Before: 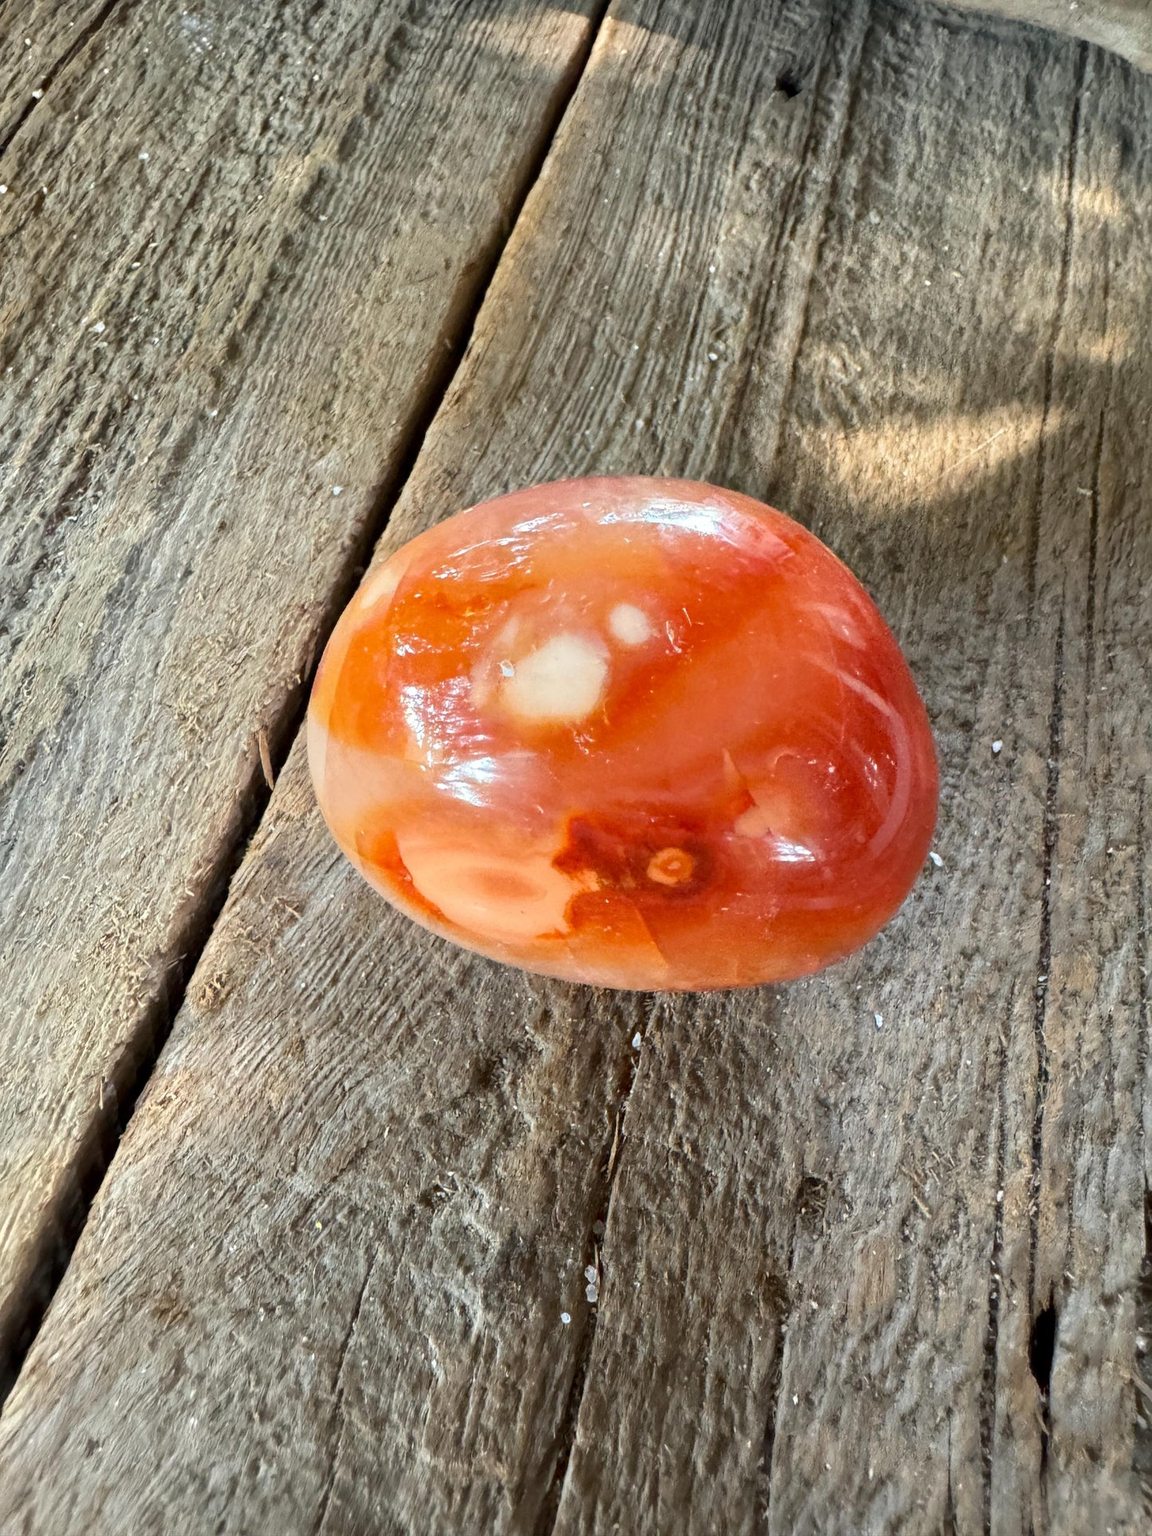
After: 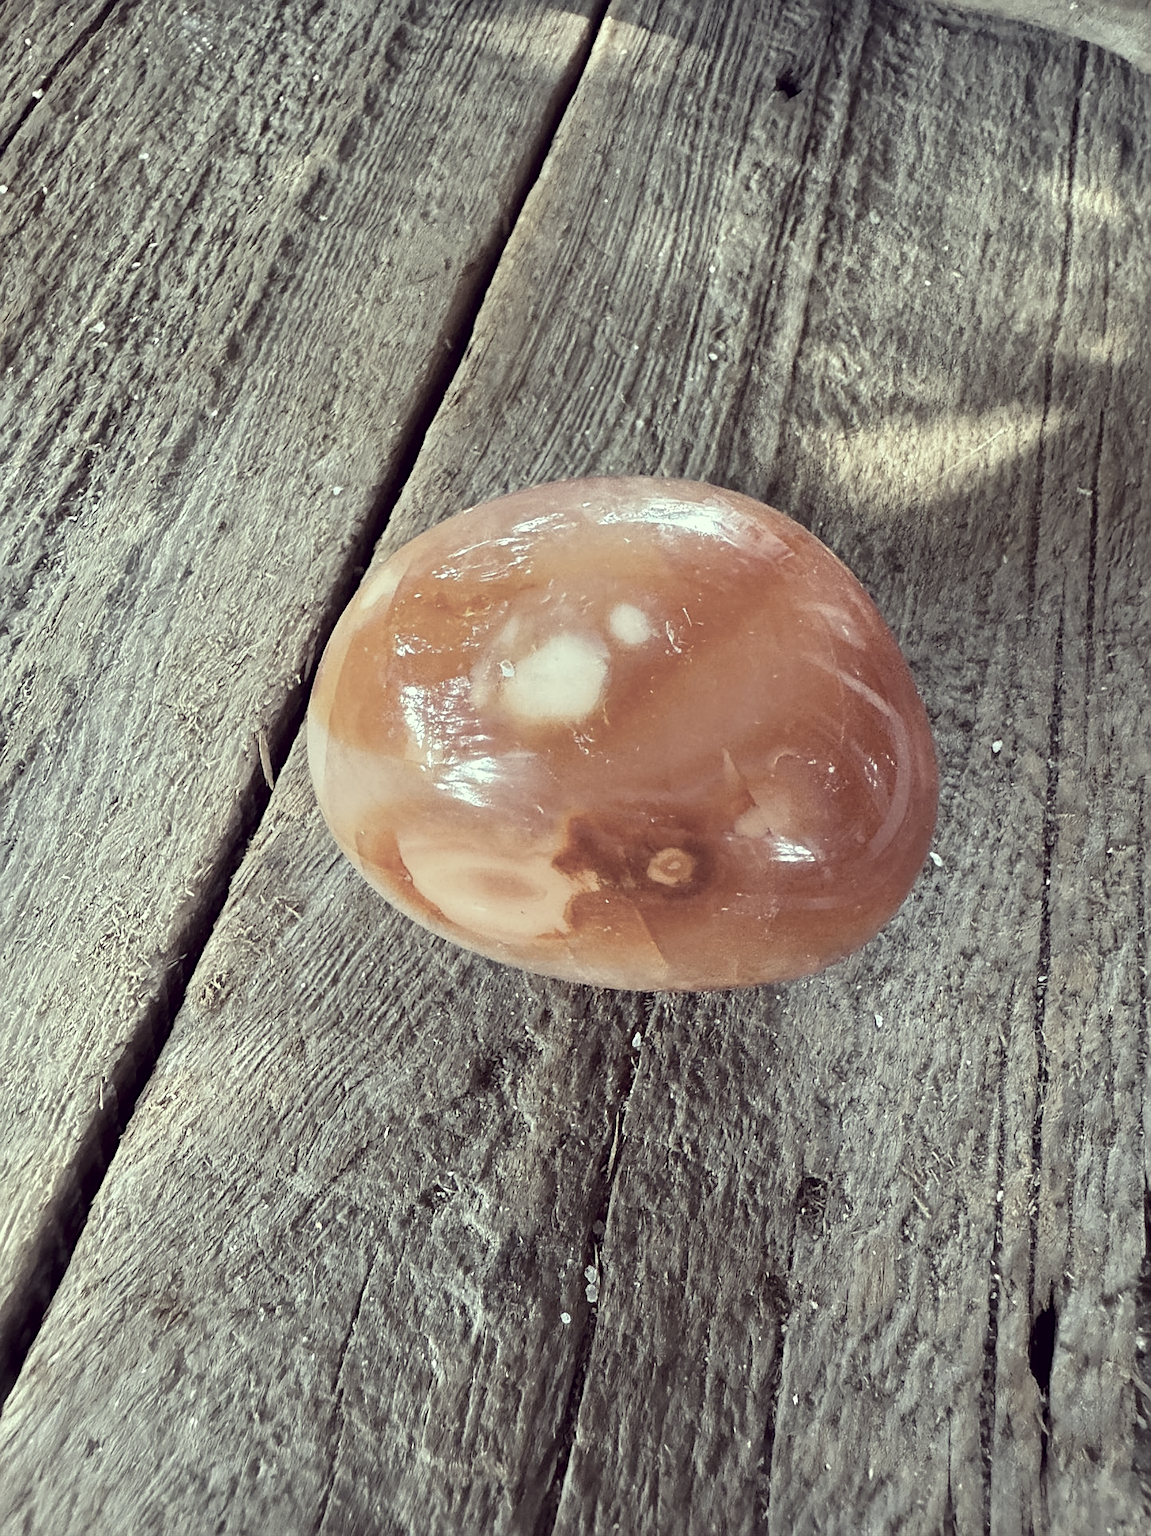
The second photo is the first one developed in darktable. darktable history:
sharpen: on, module defaults
color correction: highlights a* -20.42, highlights b* 20.69, shadows a* 19.76, shadows b* -20.05, saturation 0.378
